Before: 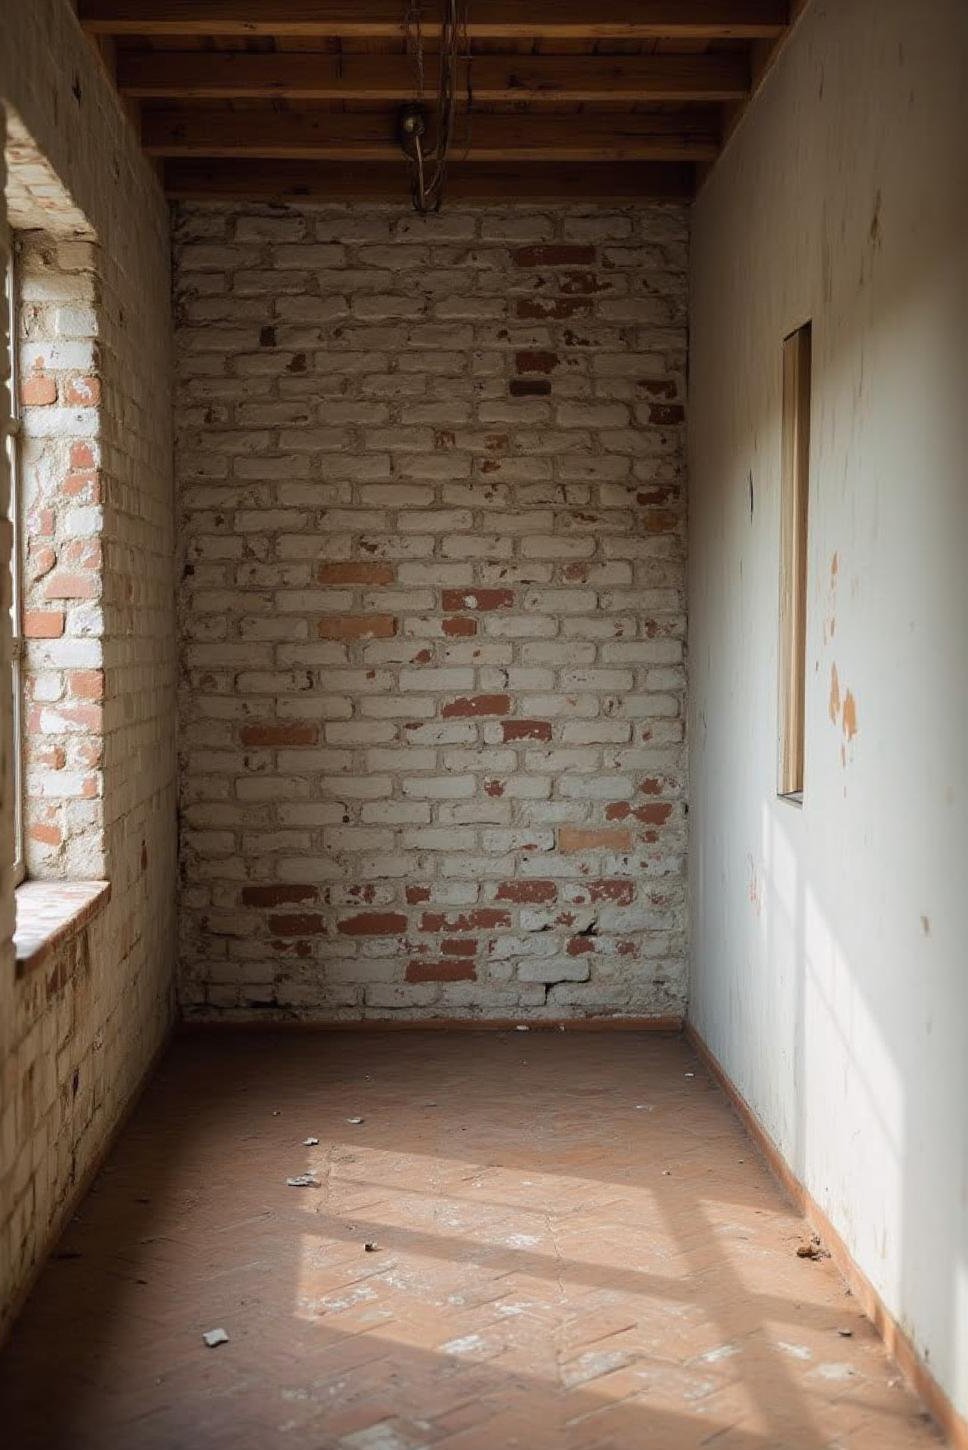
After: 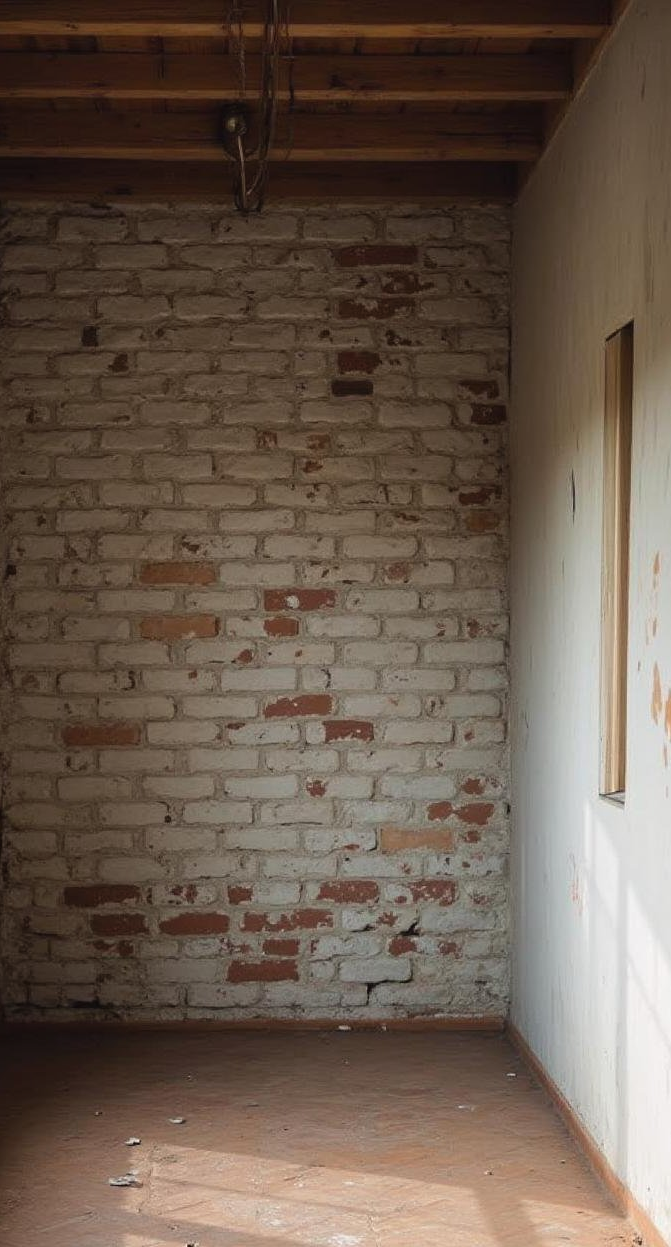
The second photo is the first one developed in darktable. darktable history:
crop: left 18.479%, right 12.2%, bottom 13.971%
exposure: black level correction -0.003, exposure 0.04 EV, compensate highlight preservation false
